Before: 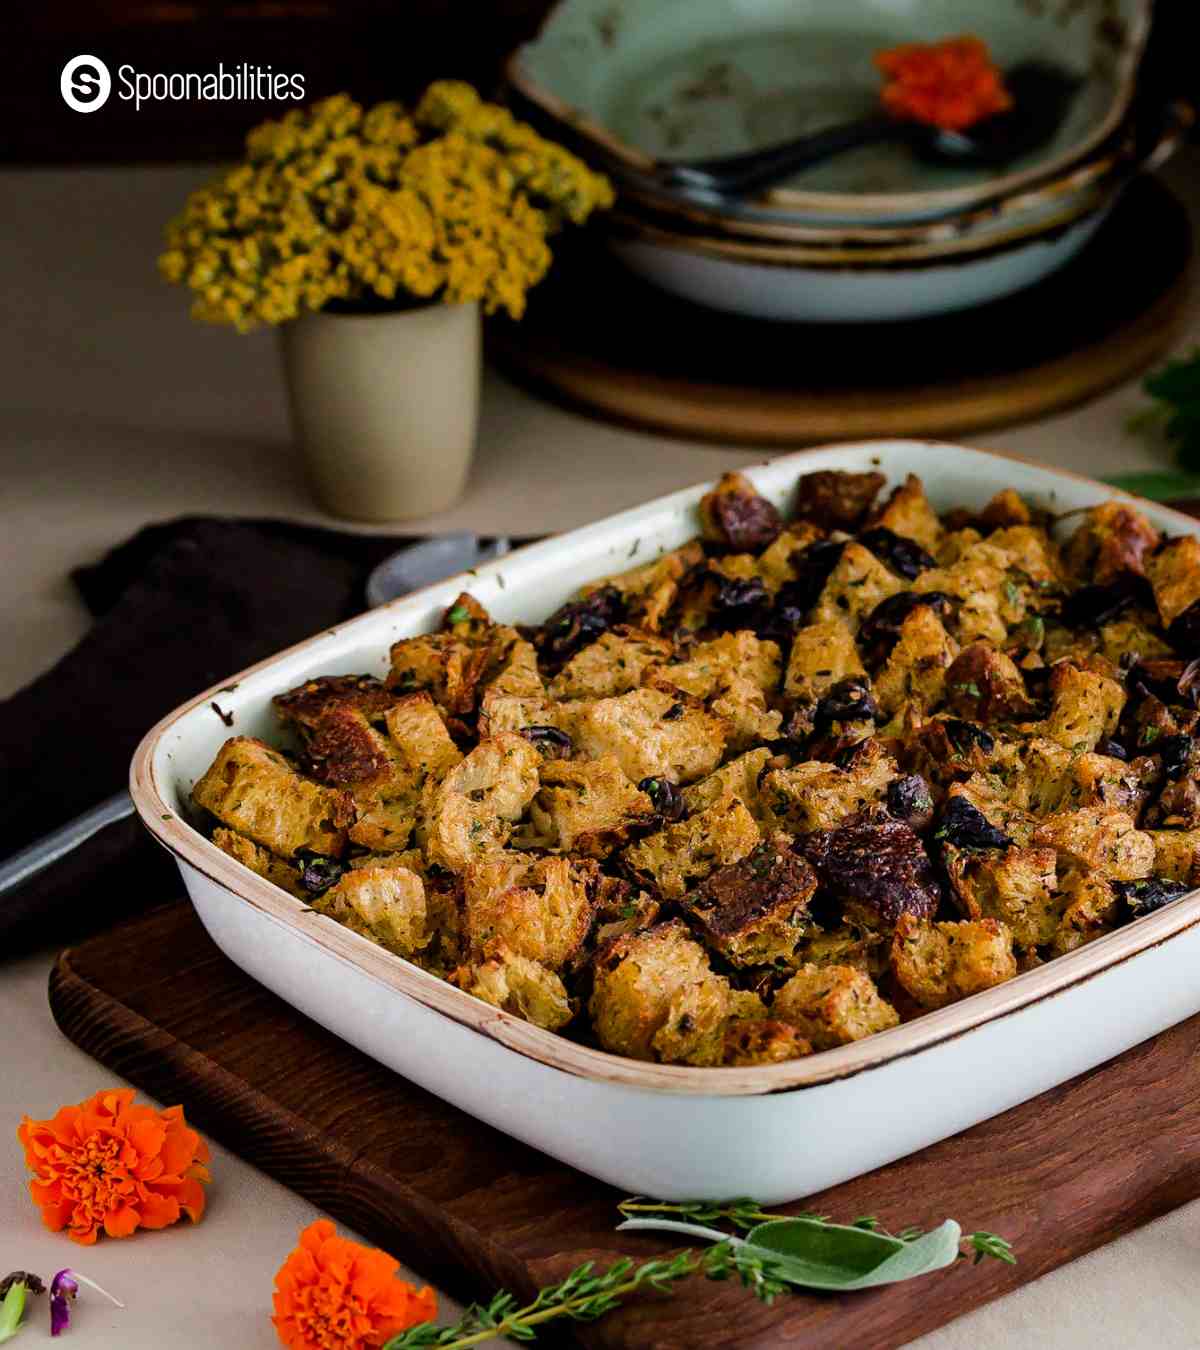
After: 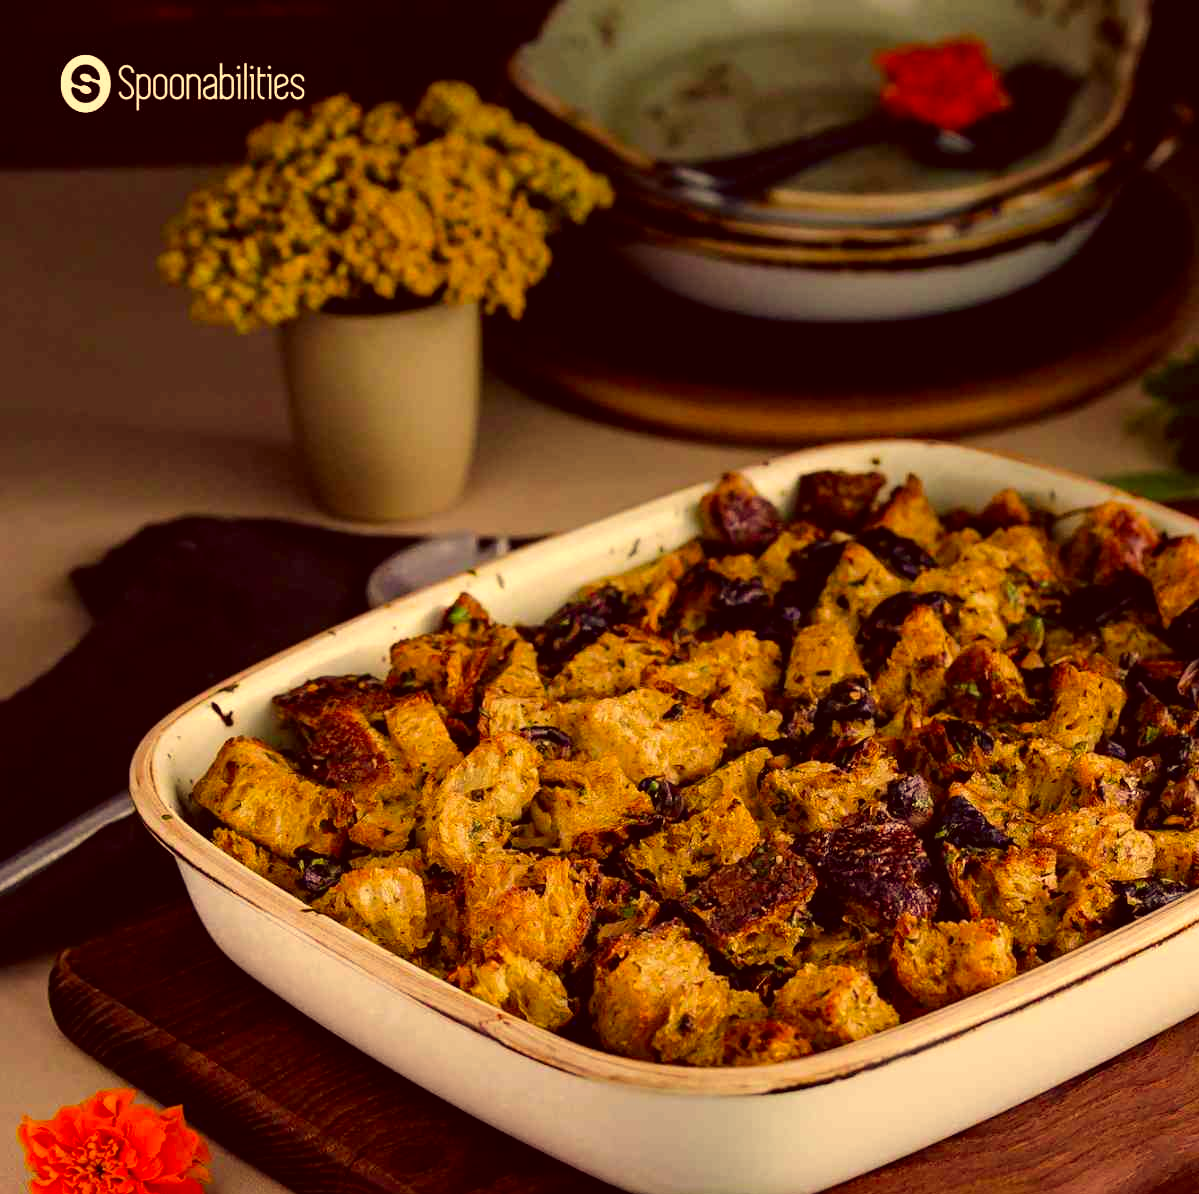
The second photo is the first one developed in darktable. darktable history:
exposure: compensate highlight preservation false
color correction: highlights a* 10.12, highlights b* 39.04, shadows a* 14.62, shadows b* 3.37
crop and rotate: top 0%, bottom 11.49%
